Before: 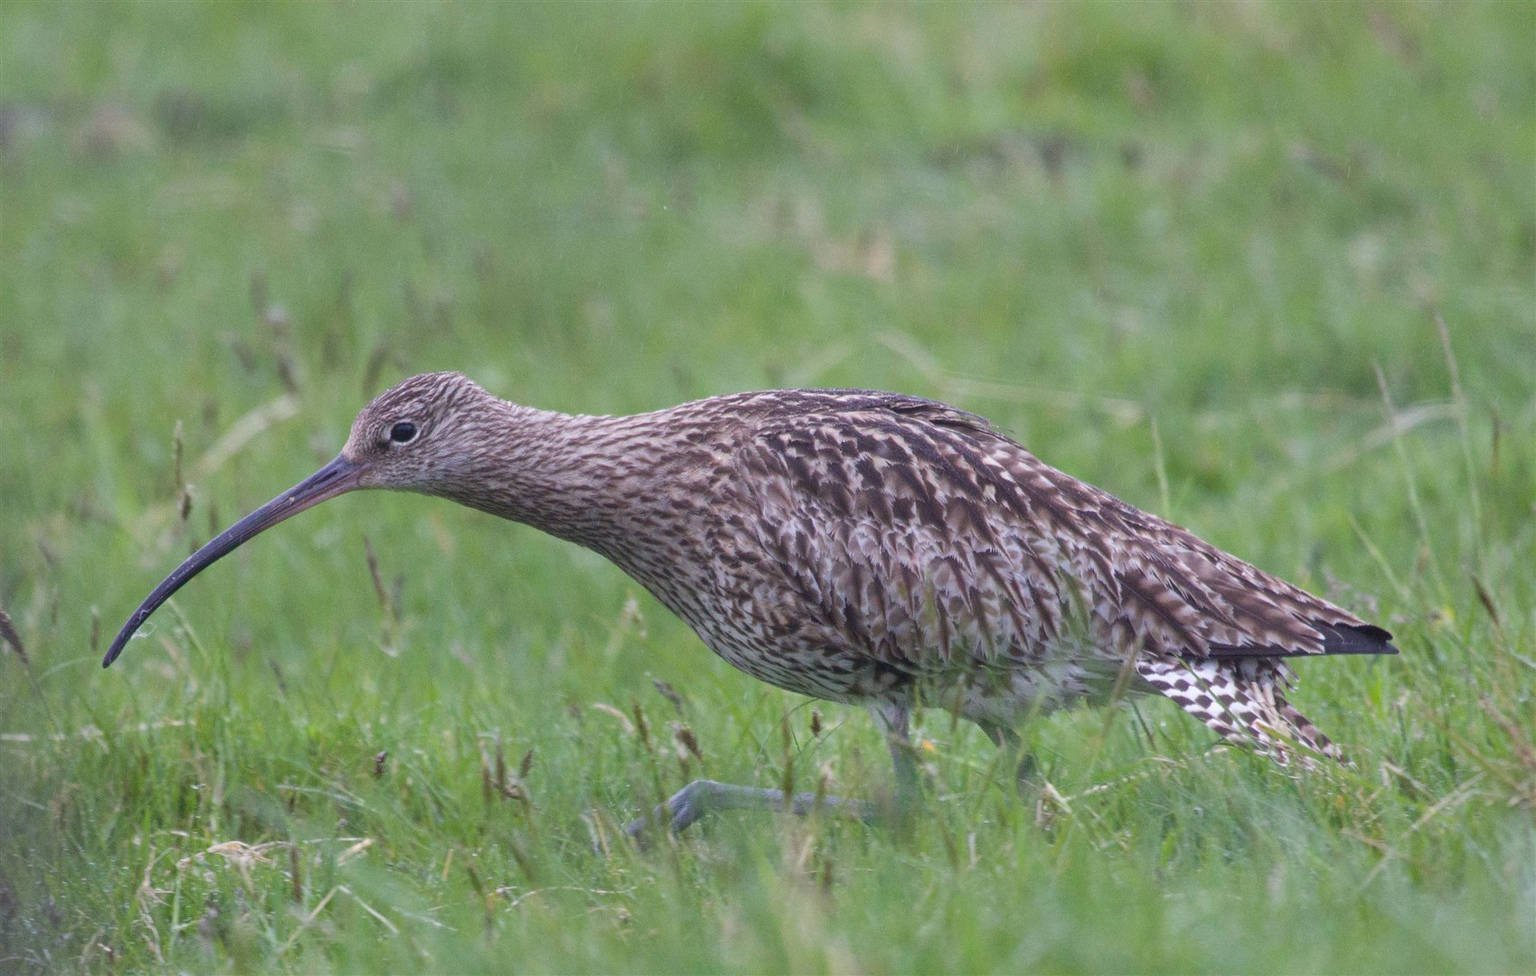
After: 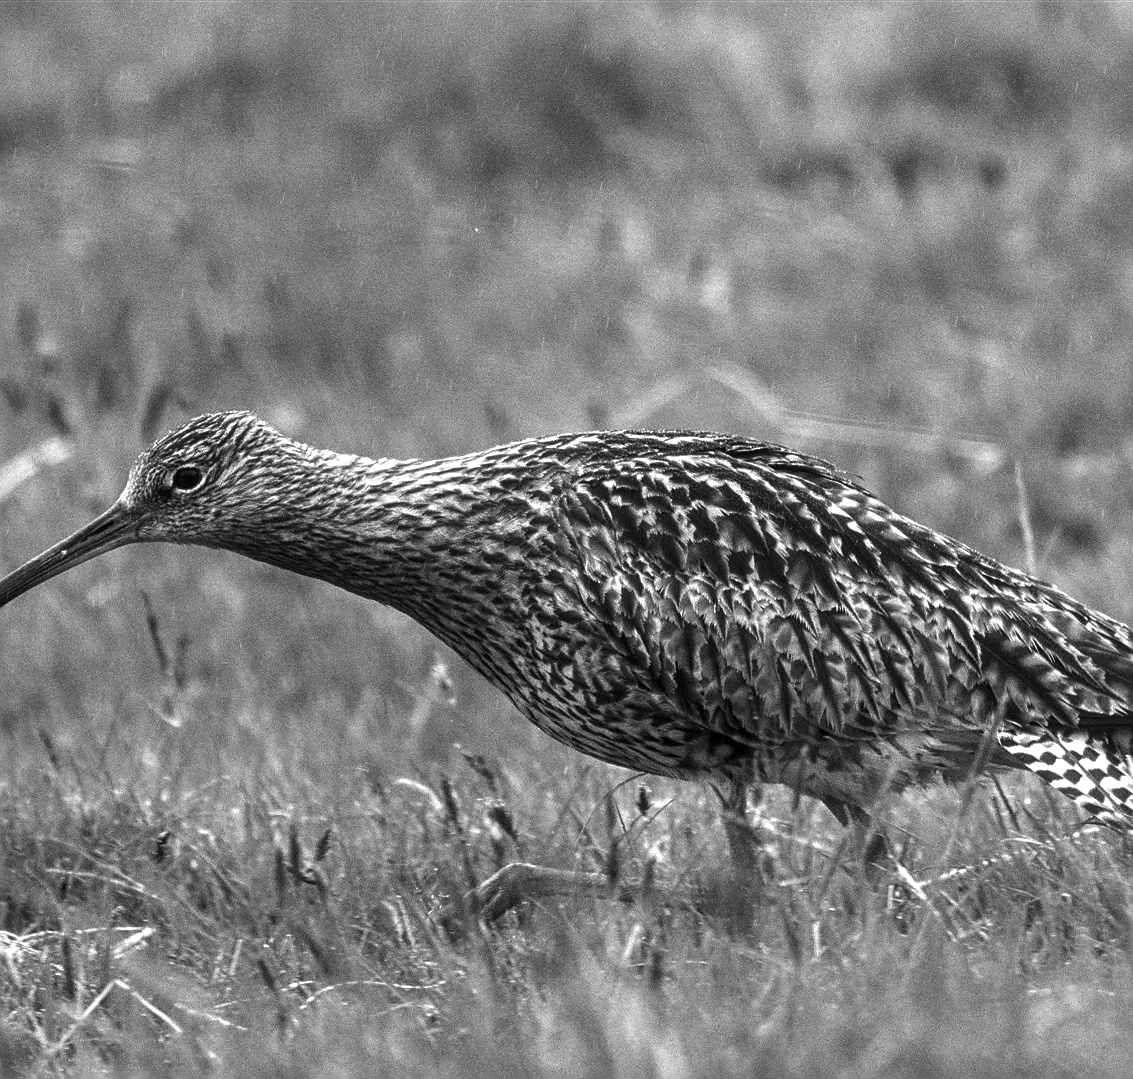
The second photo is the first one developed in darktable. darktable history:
color balance rgb: highlights gain › luminance 17.5%, global offset › luminance 1.975%, linear chroma grading › global chroma 8.94%, perceptual saturation grading › global saturation 36.83%, perceptual saturation grading › shadows 35.538%, global vibrance 22.084%
sharpen: on, module defaults
crop and rotate: left 15.322%, right 17.976%
shadows and highlights: shadows 3.81, highlights -17.11, soften with gaussian
exposure: black level correction 0, exposure 0.697 EV, compensate exposure bias true, compensate highlight preservation false
contrast brightness saturation: contrast -0.039, brightness -0.575, saturation -0.992
local contrast: on, module defaults
